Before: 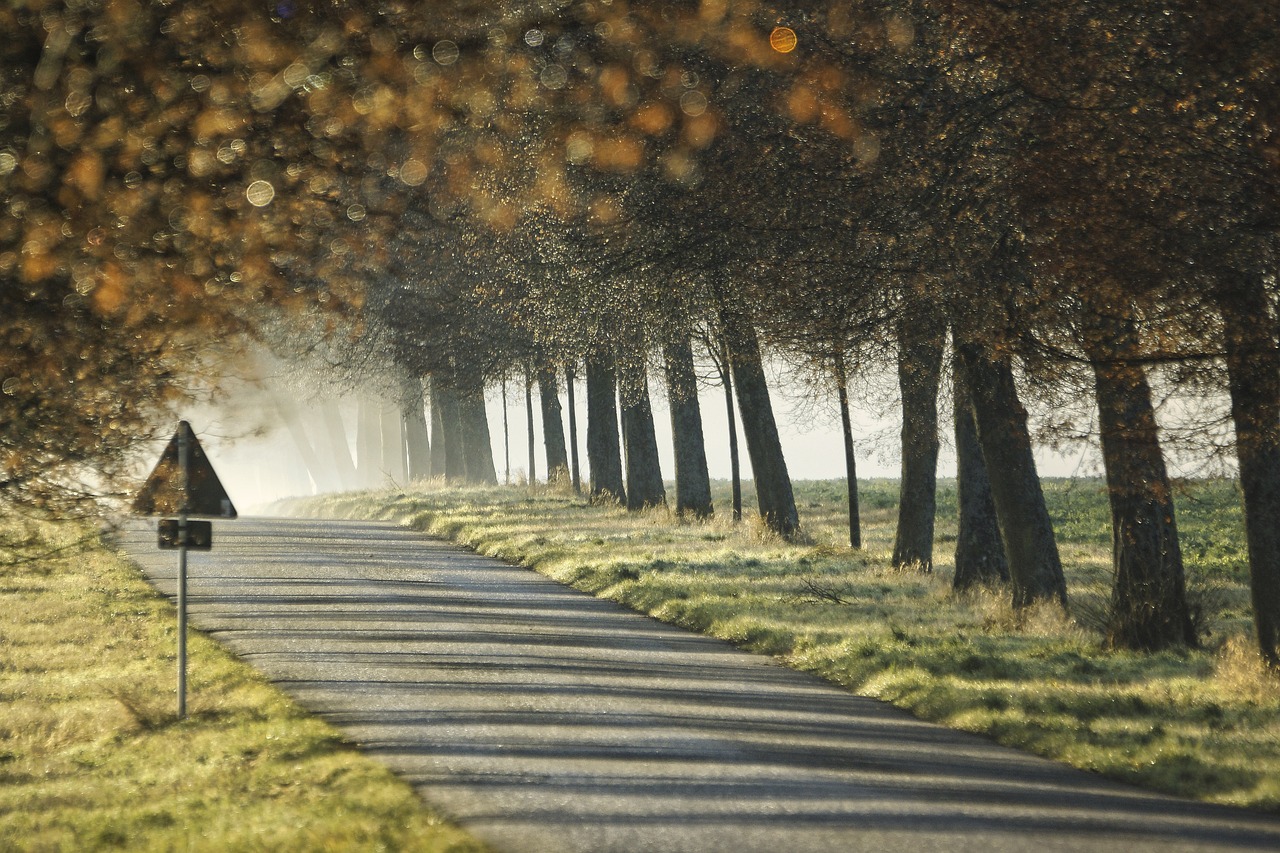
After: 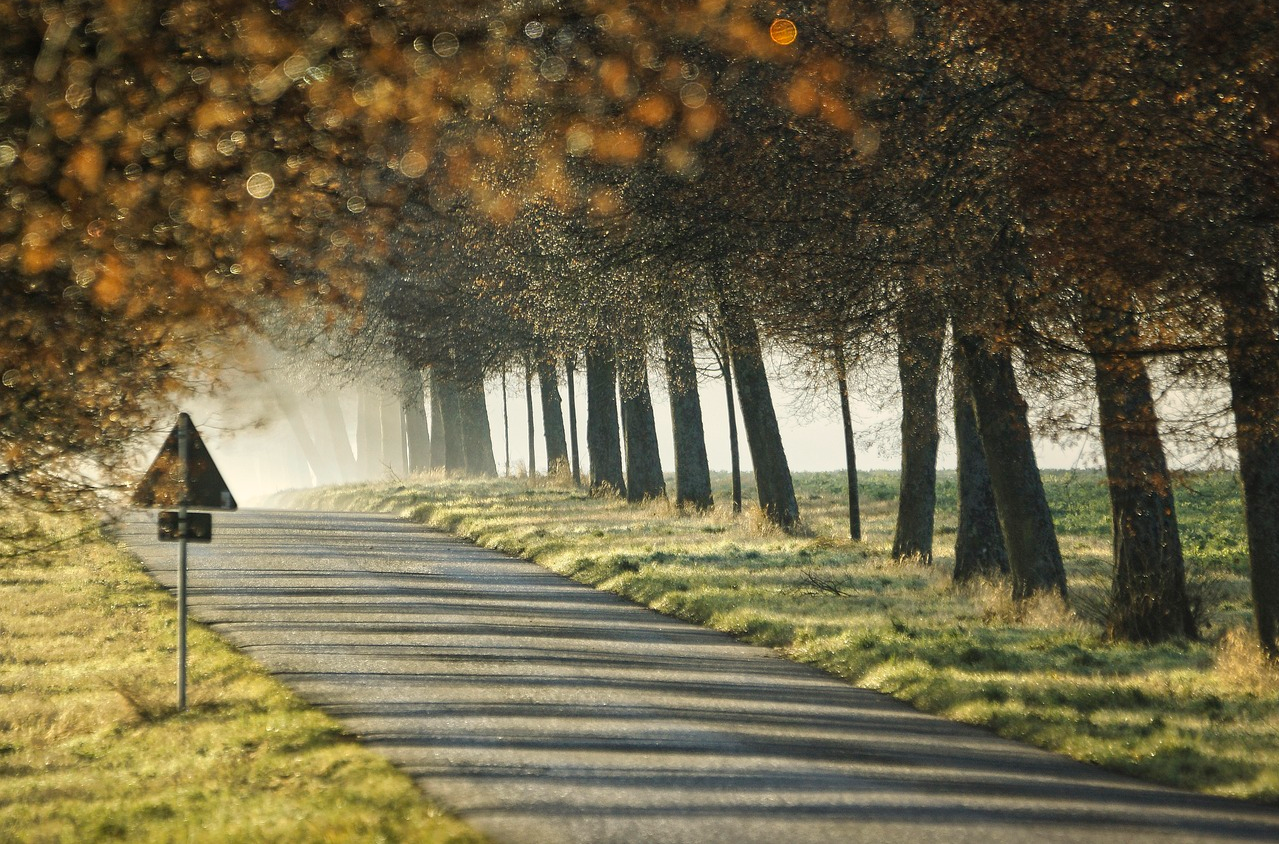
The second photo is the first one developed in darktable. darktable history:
crop: top 1.049%, right 0.001%
color correction: highlights b* 3
